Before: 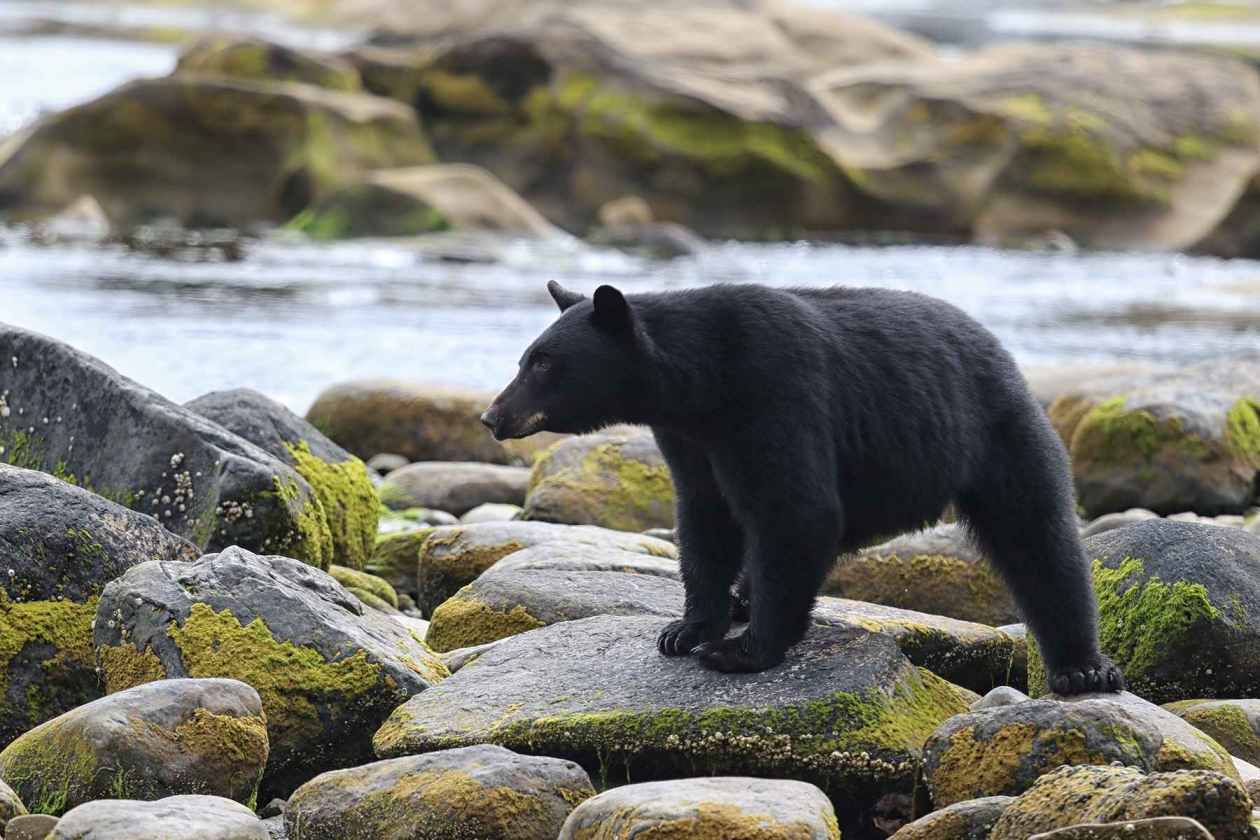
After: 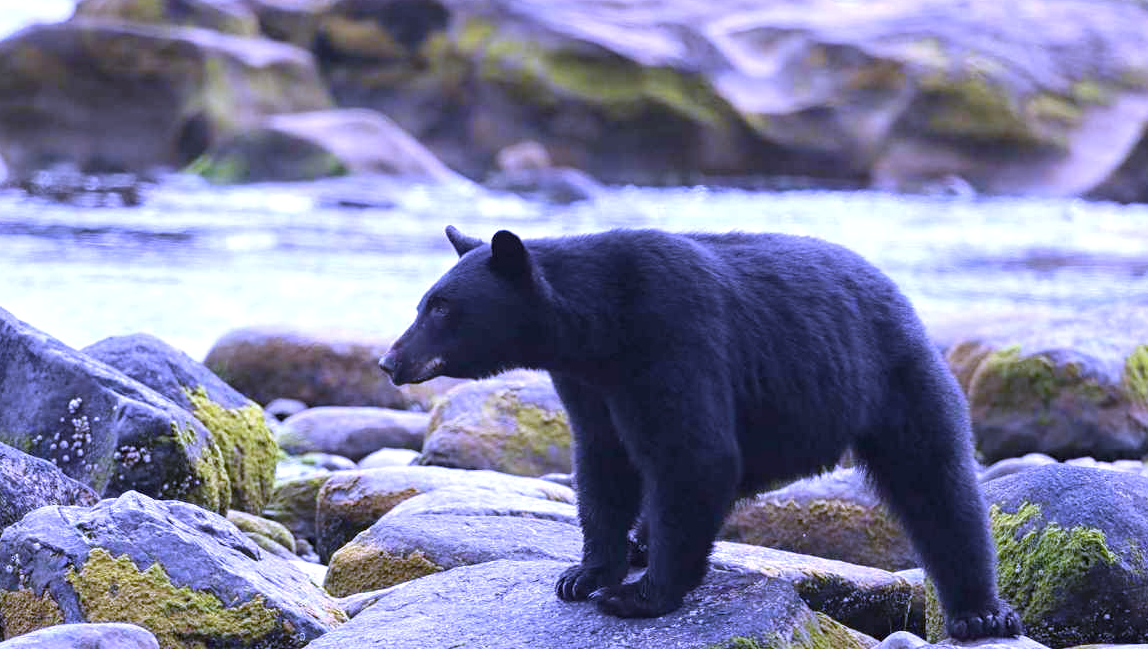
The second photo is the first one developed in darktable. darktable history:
exposure: exposure 0.29 EV, compensate highlight preservation false
crop: left 8.155%, top 6.611%, bottom 15.385%
white balance: red 0.98, blue 1.61
